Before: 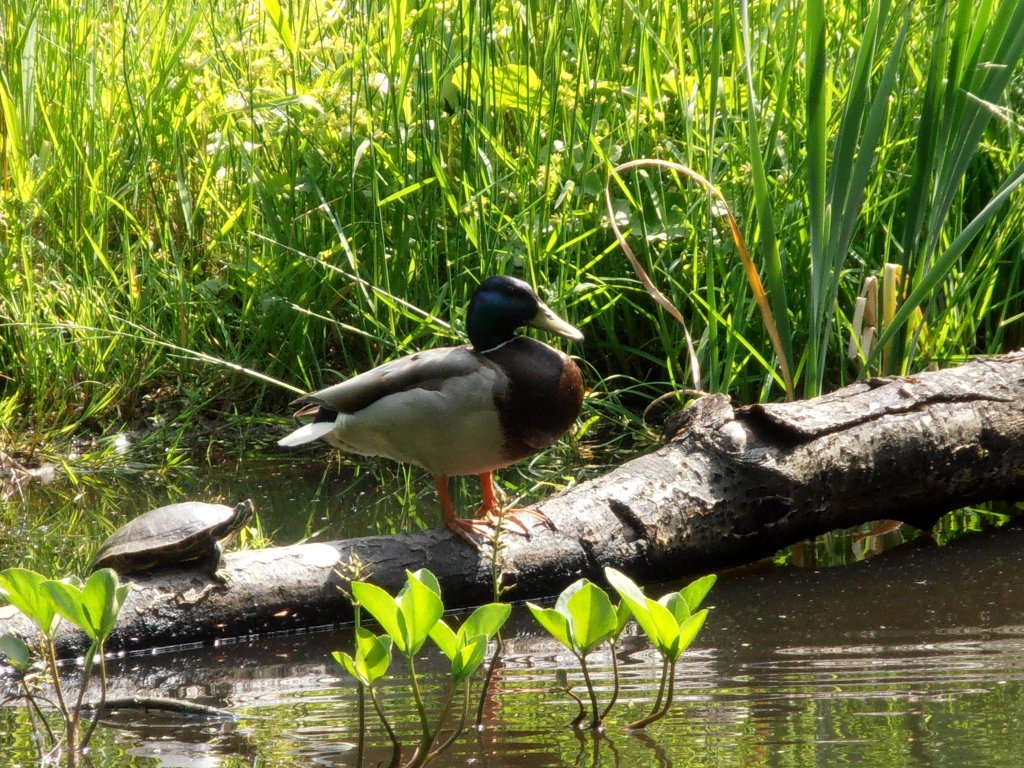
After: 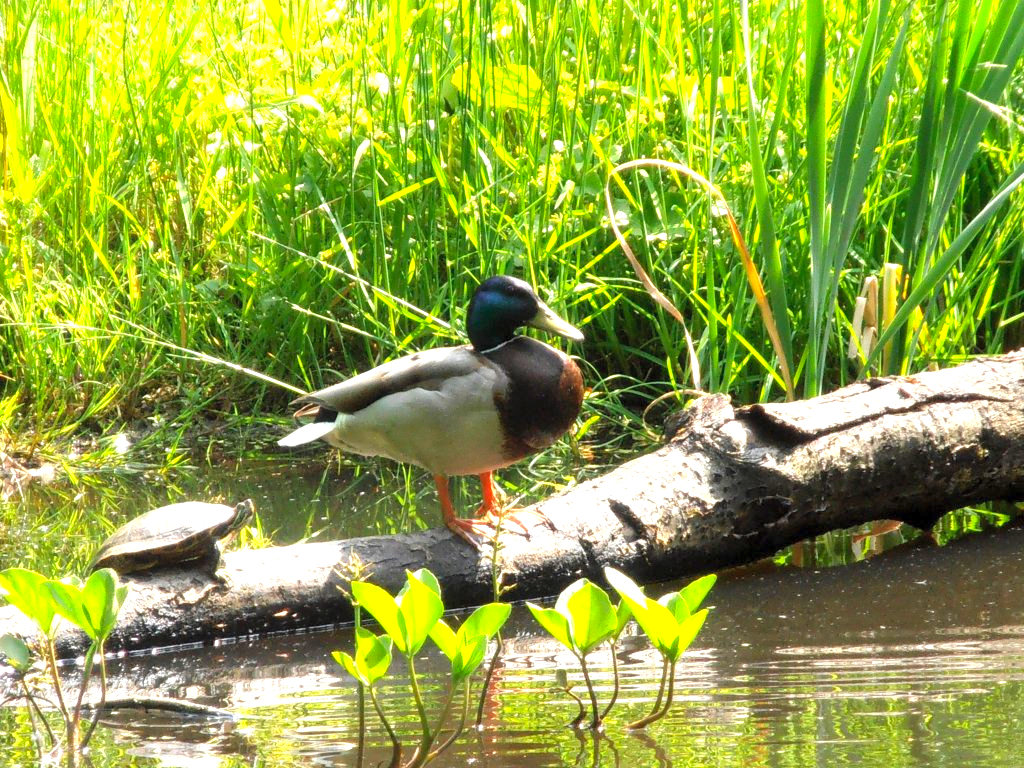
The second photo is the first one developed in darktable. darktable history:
contrast brightness saturation: brightness 0.092, saturation 0.192
exposure: exposure 1 EV, compensate exposure bias true, compensate highlight preservation false
